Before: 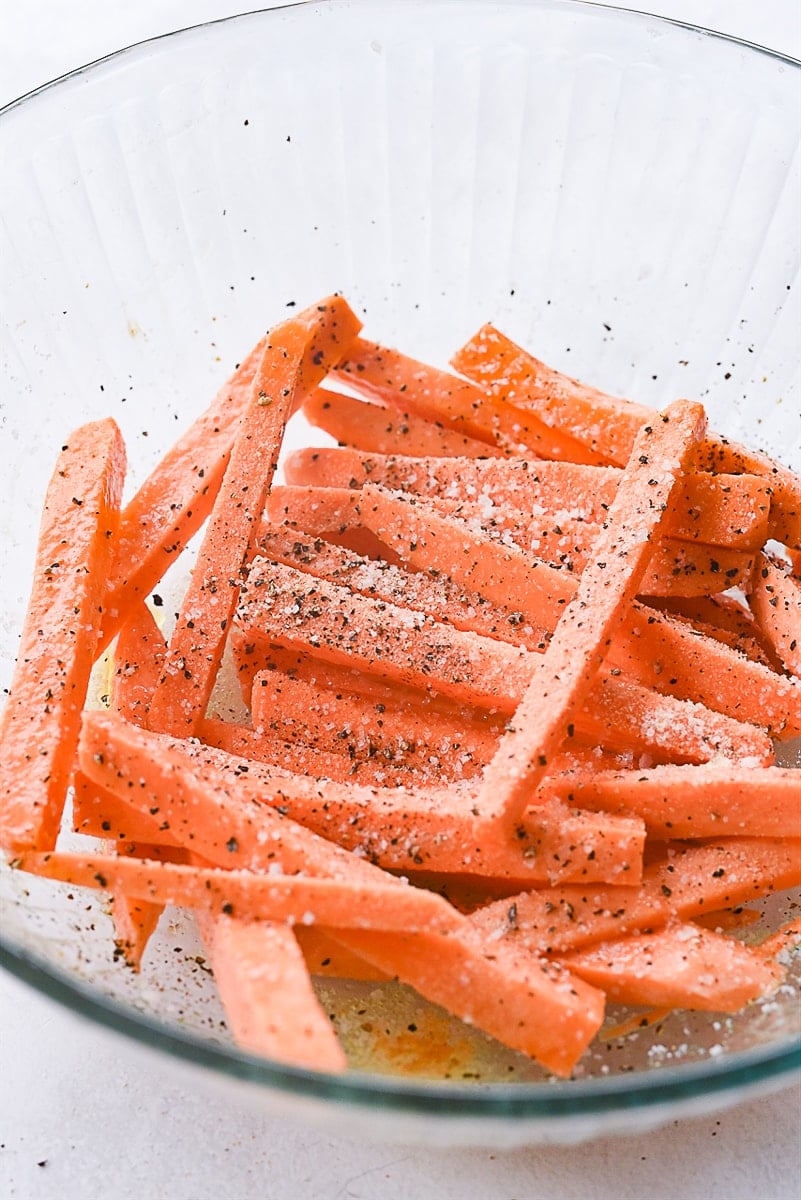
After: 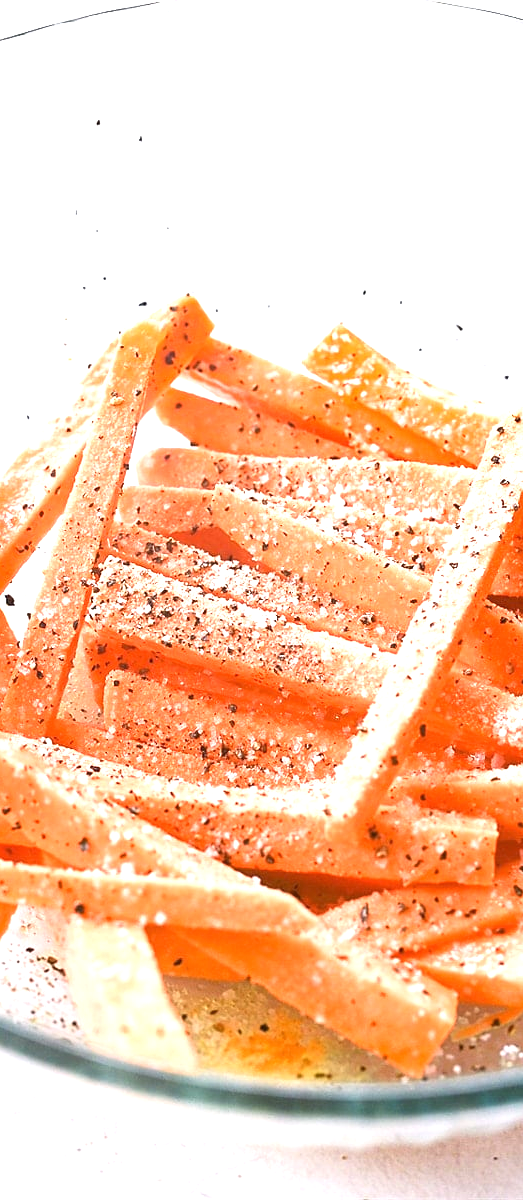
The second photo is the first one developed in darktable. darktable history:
exposure: black level correction 0, exposure 1.099 EV, compensate exposure bias true, compensate highlight preservation false
crop and rotate: left 18.652%, right 16.03%
